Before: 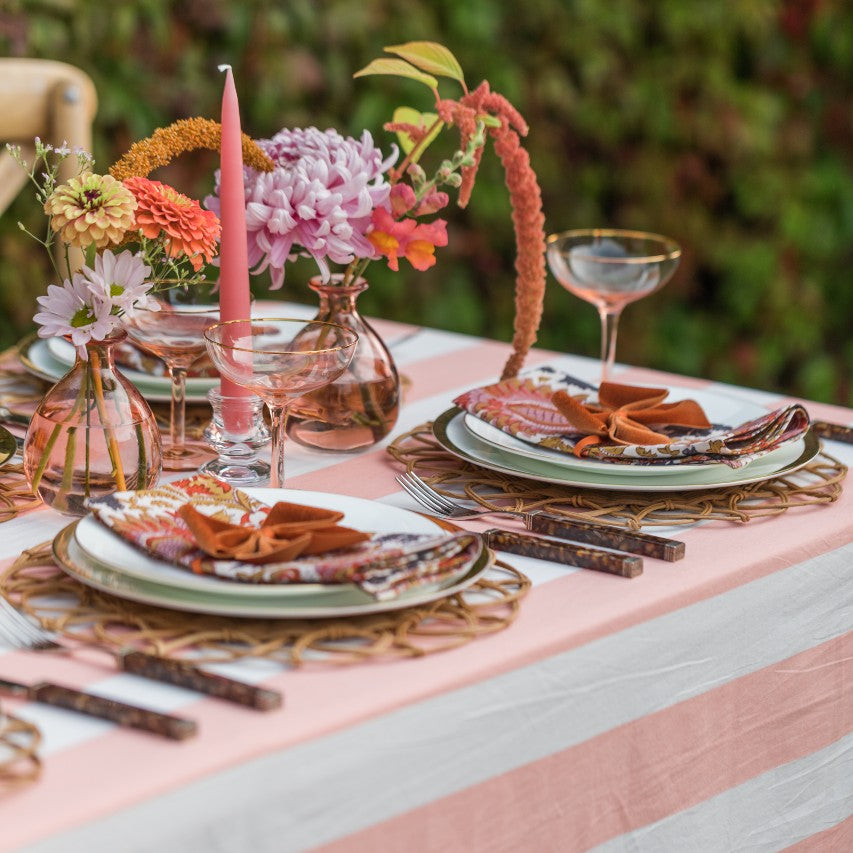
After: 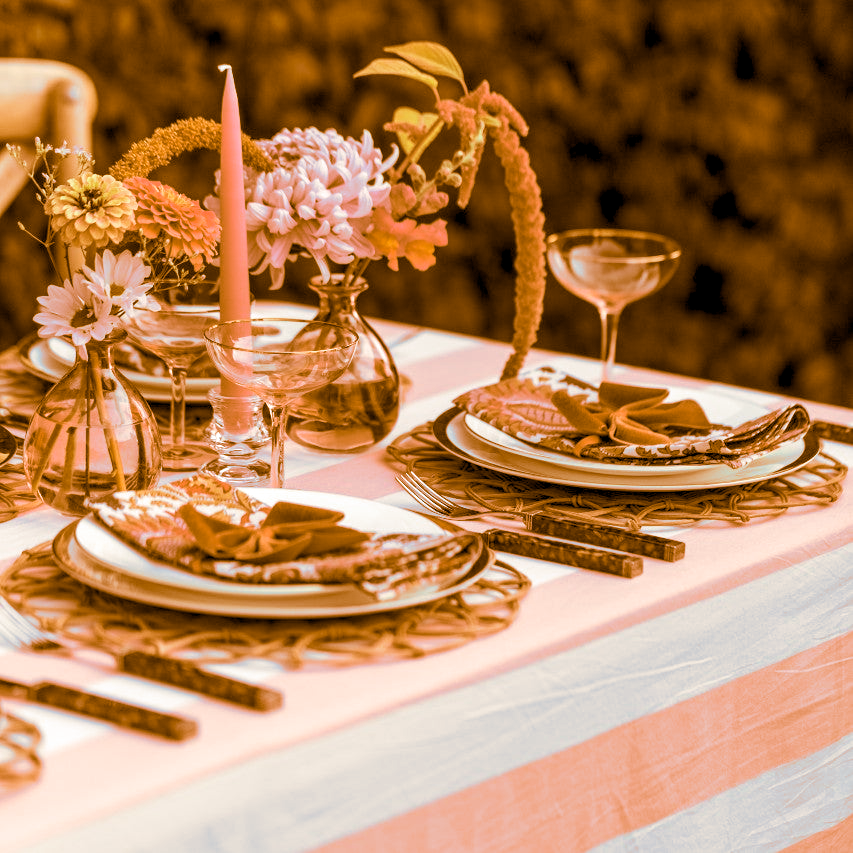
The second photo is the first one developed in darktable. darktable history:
rgb levels: levels [[0.01, 0.419, 0.839], [0, 0.5, 1], [0, 0.5, 1]]
split-toning: shadows › hue 26°, shadows › saturation 0.92, highlights › hue 40°, highlights › saturation 0.92, balance -63, compress 0%
